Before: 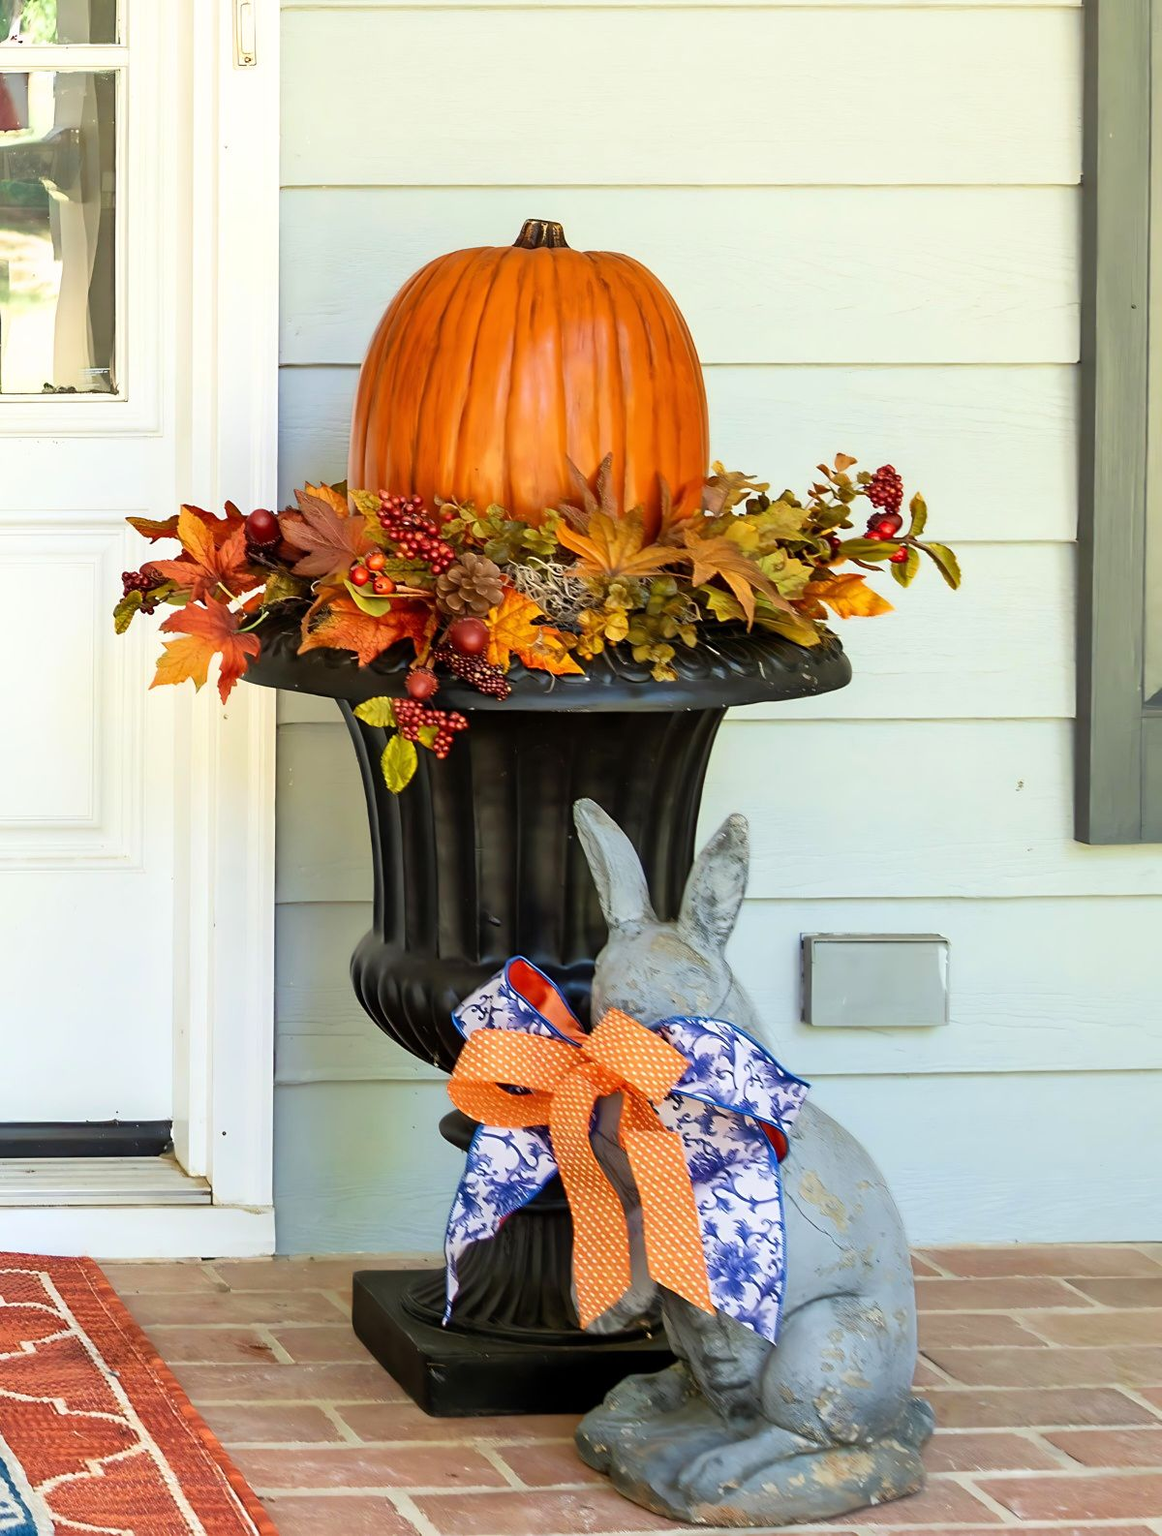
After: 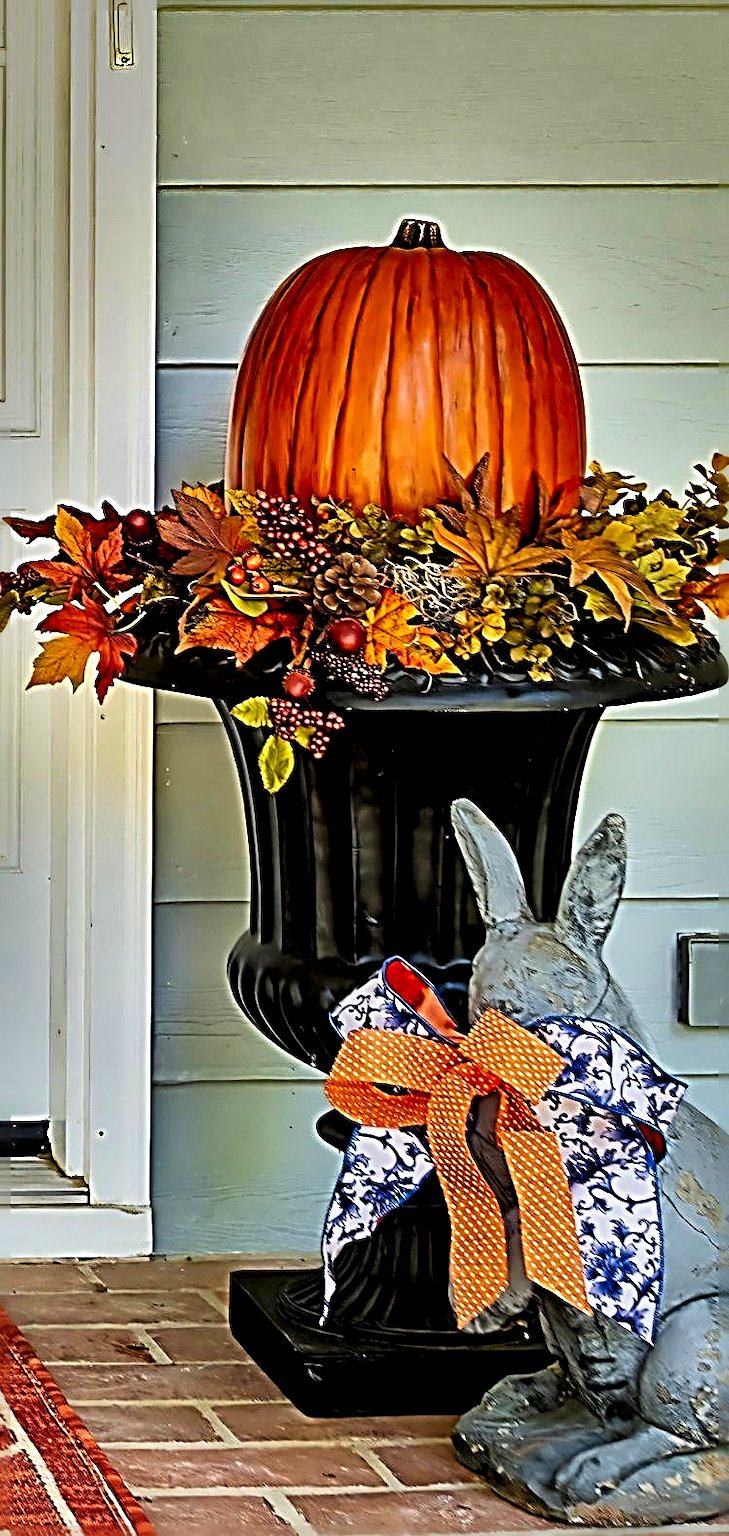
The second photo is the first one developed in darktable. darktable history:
exposure: black level correction 0, exposure -0.766 EV, compensate highlight preservation false
crop: left 10.644%, right 26.528%
local contrast: mode bilateral grid, contrast 25, coarseness 60, detail 151%, midtone range 0.2
sharpen: radius 4.001, amount 2
shadows and highlights: shadows 24.5, highlights -78.15, soften with gaussian
rgb levels: levels [[0.01, 0.419, 0.839], [0, 0.5, 1], [0, 0.5, 1]]
contrast brightness saturation: contrast 0.16, saturation 0.32
